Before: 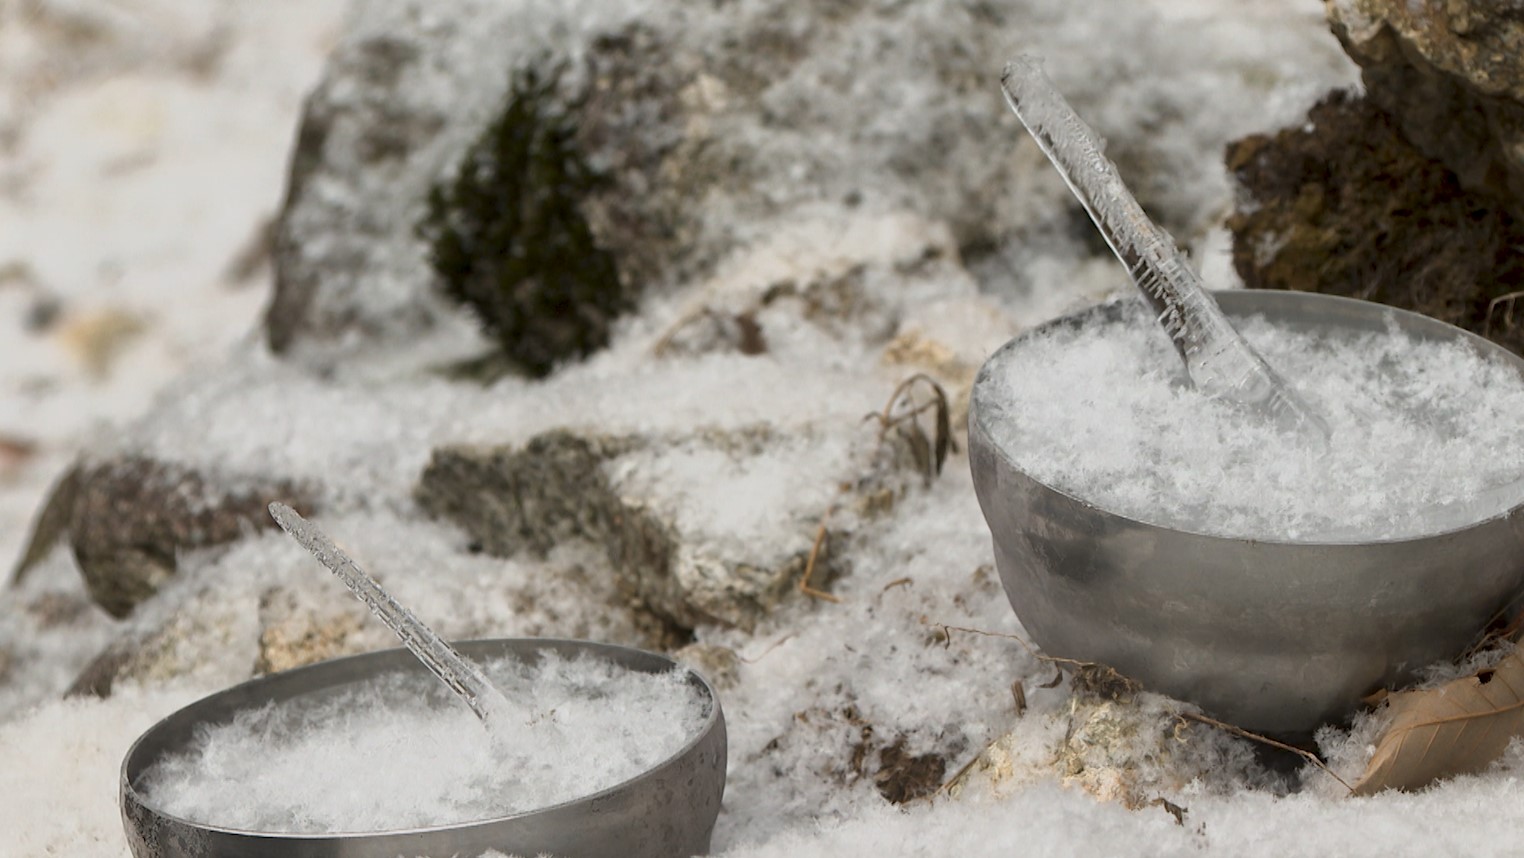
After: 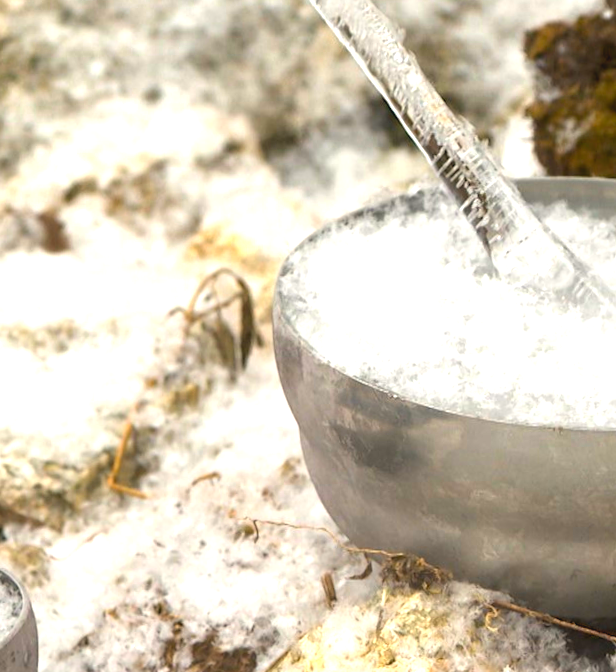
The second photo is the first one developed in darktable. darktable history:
crop: left 45.721%, top 13.393%, right 14.118%, bottom 10.01%
color balance: contrast 10%
exposure: exposure 1.137 EV, compensate highlight preservation false
color balance rgb: perceptual saturation grading › global saturation 25%, global vibrance 20%
rotate and perspective: rotation -1.17°, automatic cropping off
contrast brightness saturation: contrast -0.11
white balance: red 1.009, blue 0.985
